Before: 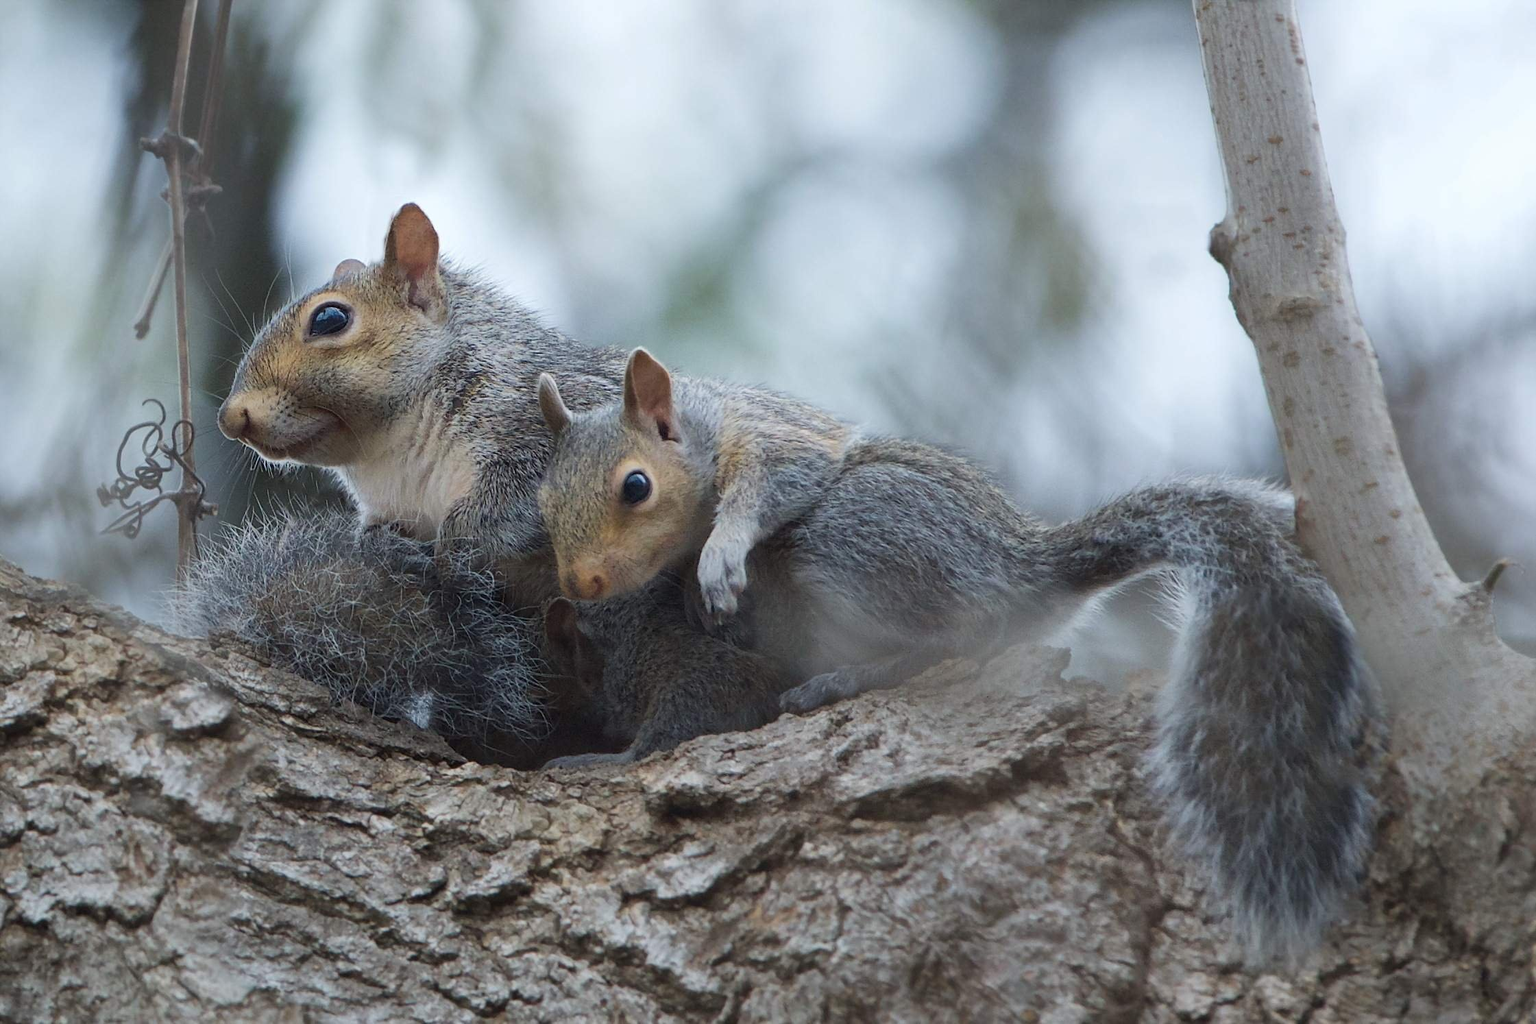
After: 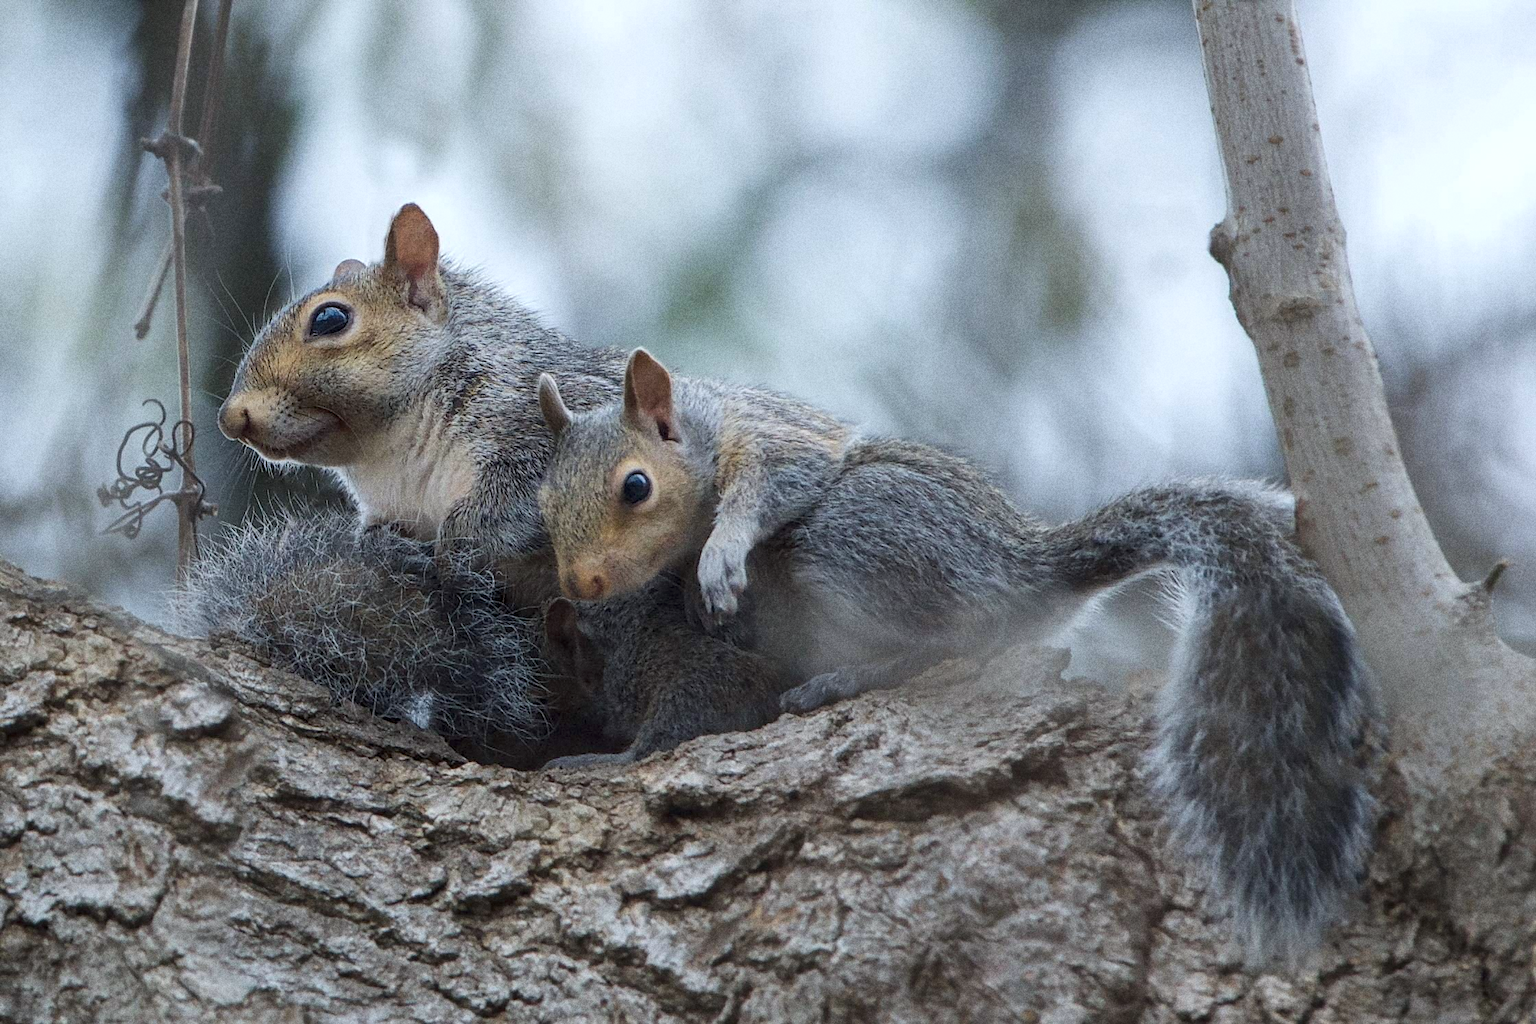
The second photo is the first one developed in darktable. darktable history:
white balance: red 0.988, blue 1.017
grain: coarseness 9.61 ISO, strength 35.62%
local contrast: on, module defaults
